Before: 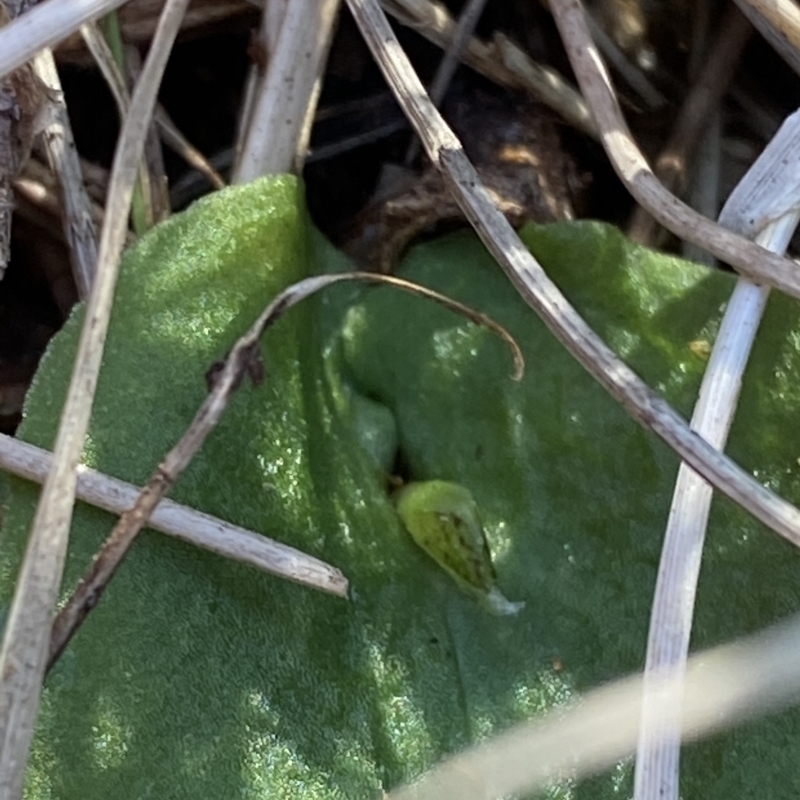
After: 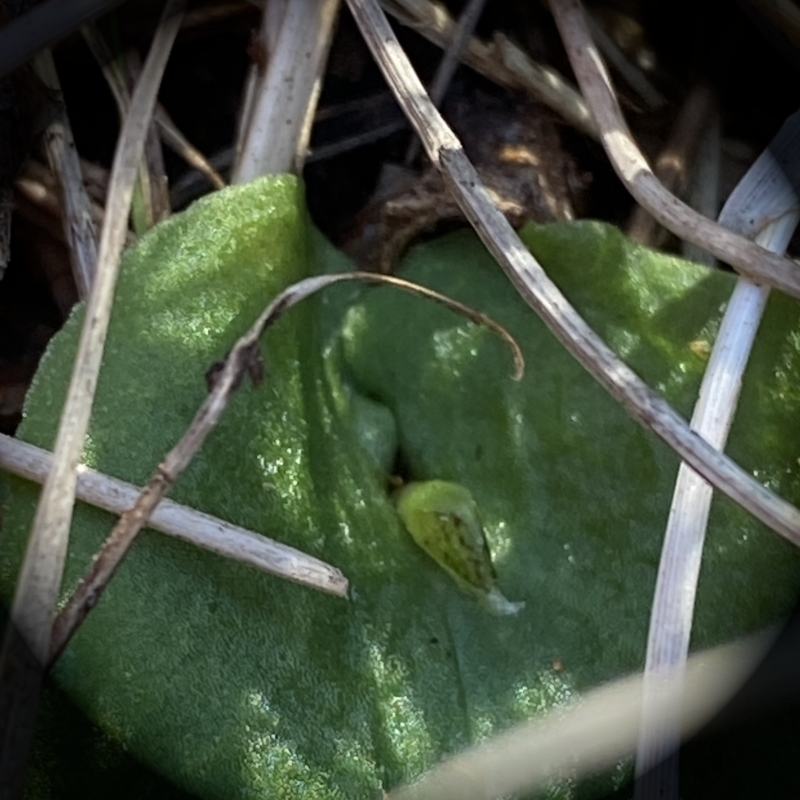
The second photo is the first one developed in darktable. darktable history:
vignetting: fall-off start 87.9%, fall-off radius 23.89%, brightness -0.983, saturation 0.498
tone equalizer: -7 EV 0.128 EV, mask exposure compensation -0.486 EV
